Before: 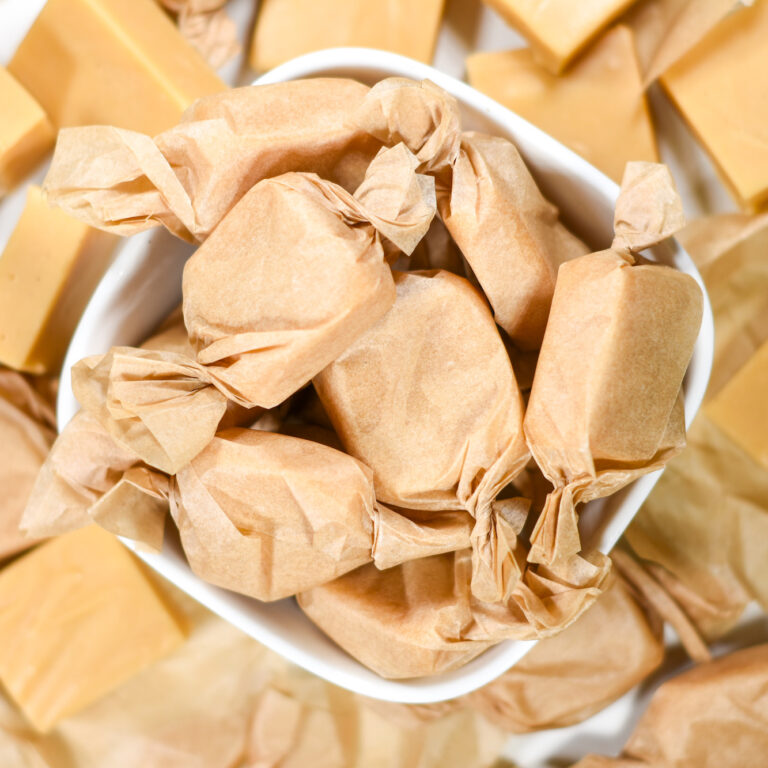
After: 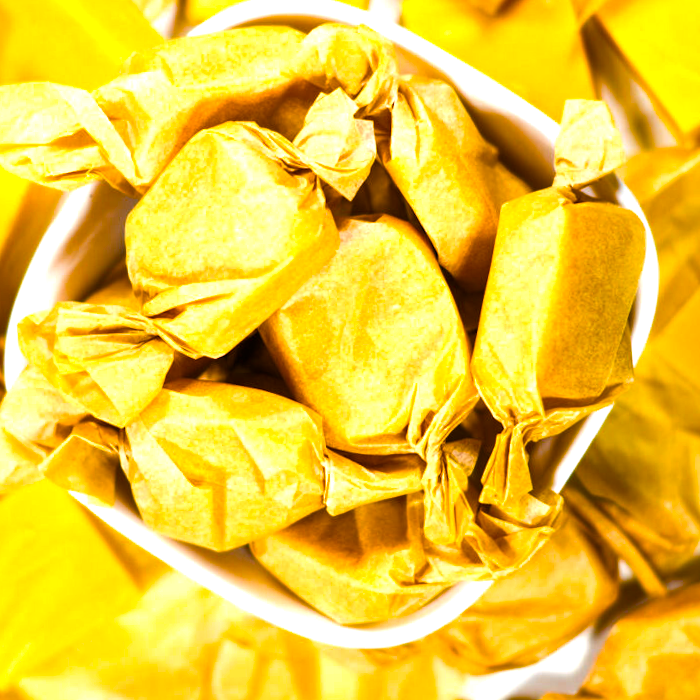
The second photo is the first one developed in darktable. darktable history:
crop and rotate: angle 1.96°, left 5.673%, top 5.673%
color balance rgb: linear chroma grading › shadows -40%, linear chroma grading › highlights 40%, linear chroma grading › global chroma 45%, linear chroma grading › mid-tones -30%, perceptual saturation grading › global saturation 55%, perceptual saturation grading › highlights -50%, perceptual saturation grading › mid-tones 40%, perceptual saturation grading › shadows 30%, perceptual brilliance grading › global brilliance 20%, perceptual brilliance grading › shadows -40%, global vibrance 35%
